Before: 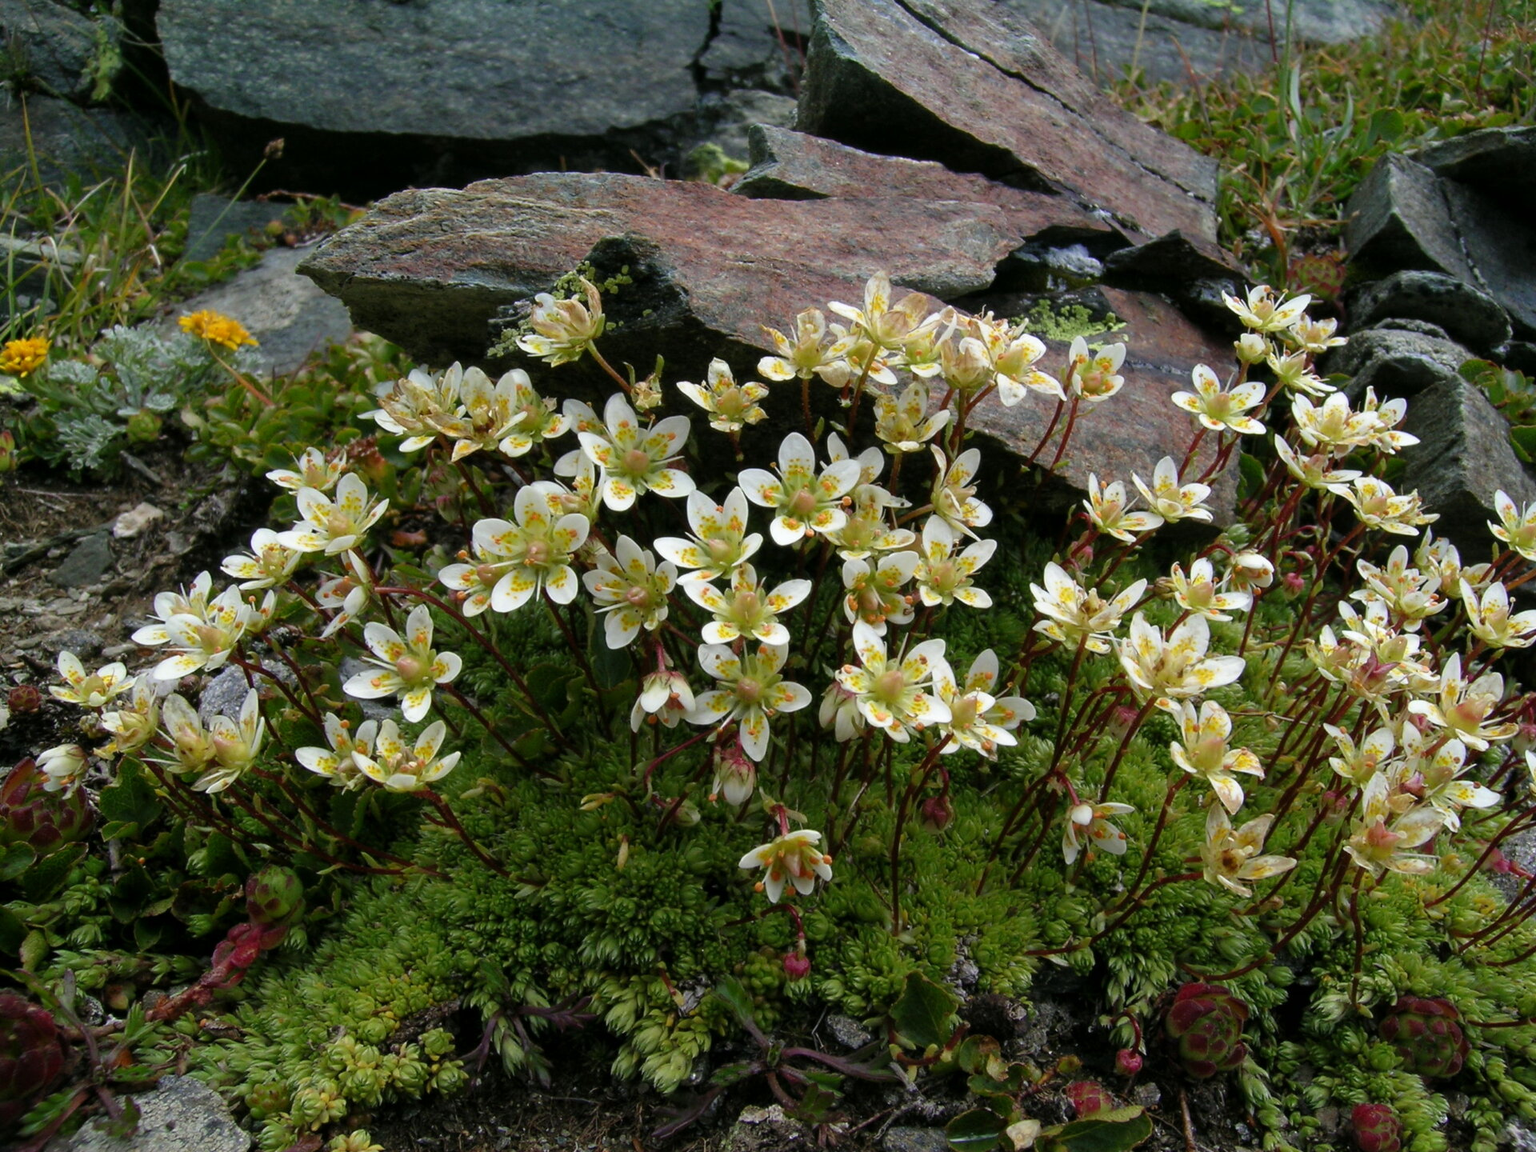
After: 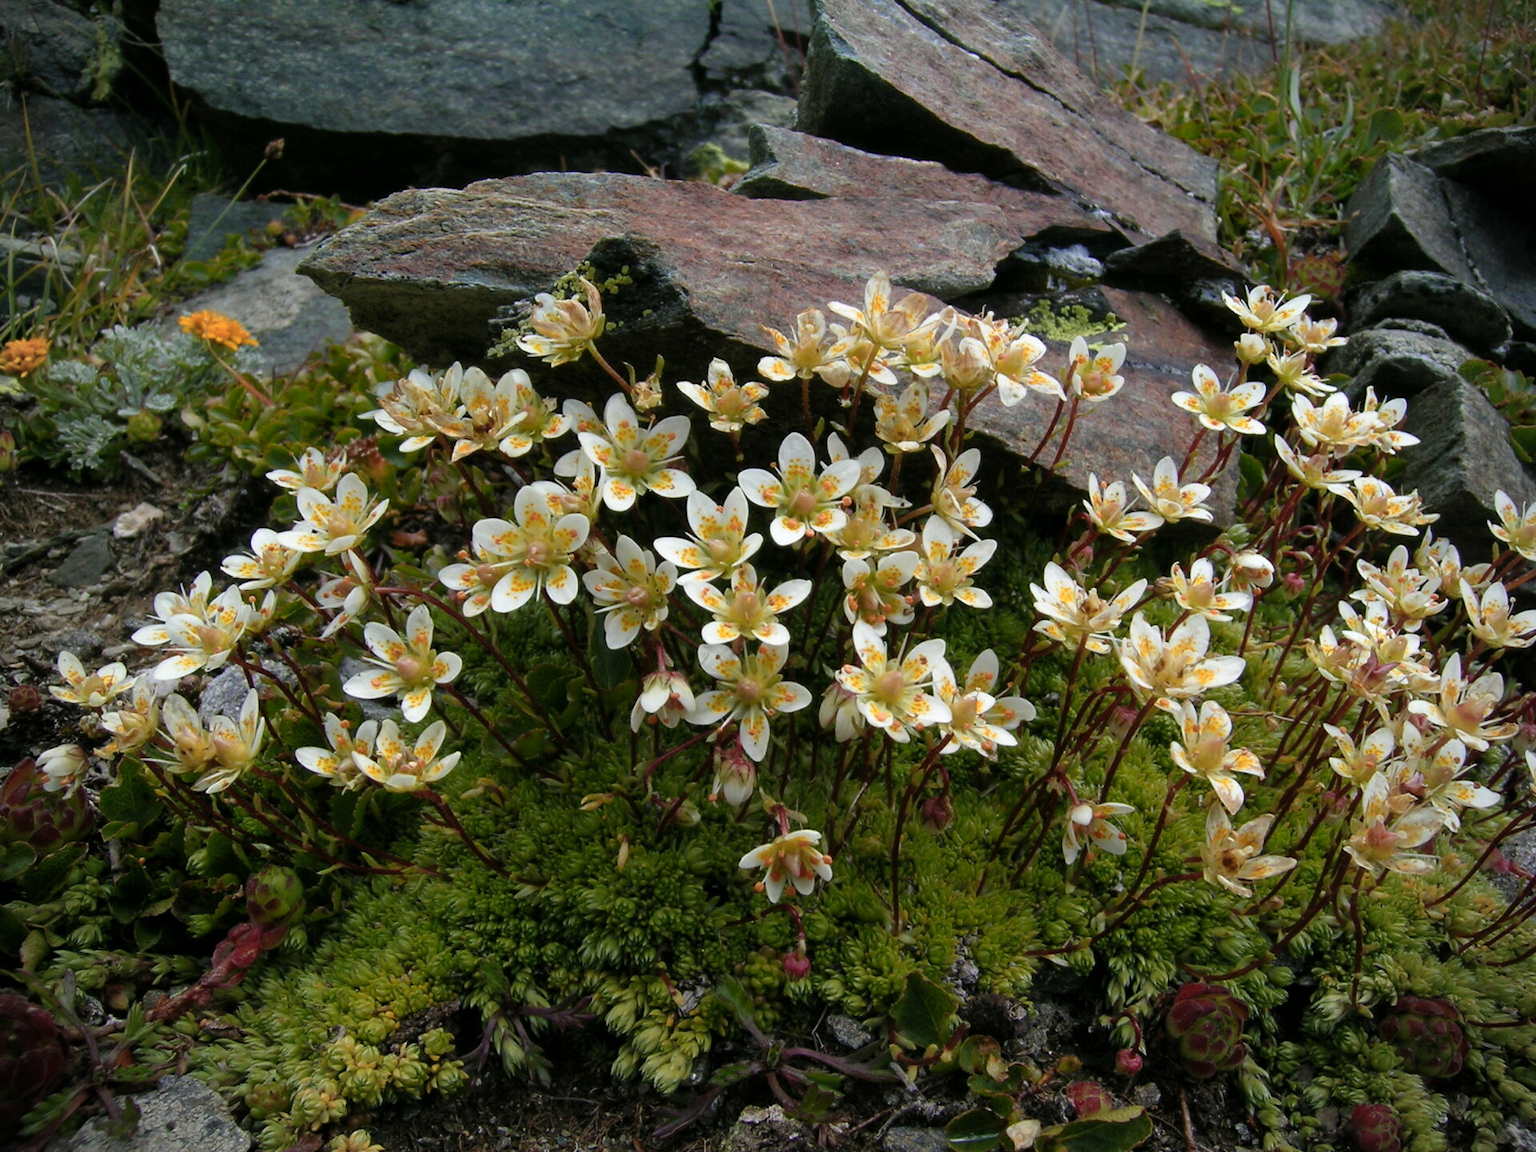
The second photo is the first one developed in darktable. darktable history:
color zones: curves: ch1 [(0, 0.455) (0.063, 0.455) (0.286, 0.495) (0.429, 0.5) (0.571, 0.5) (0.714, 0.5) (0.857, 0.5) (1, 0.455)]; ch2 [(0, 0.532) (0.063, 0.521) (0.233, 0.447) (0.429, 0.489) (0.571, 0.5) (0.714, 0.5) (0.857, 0.5) (1, 0.532)]
vignetting: brightness -0.576, saturation -0.254
